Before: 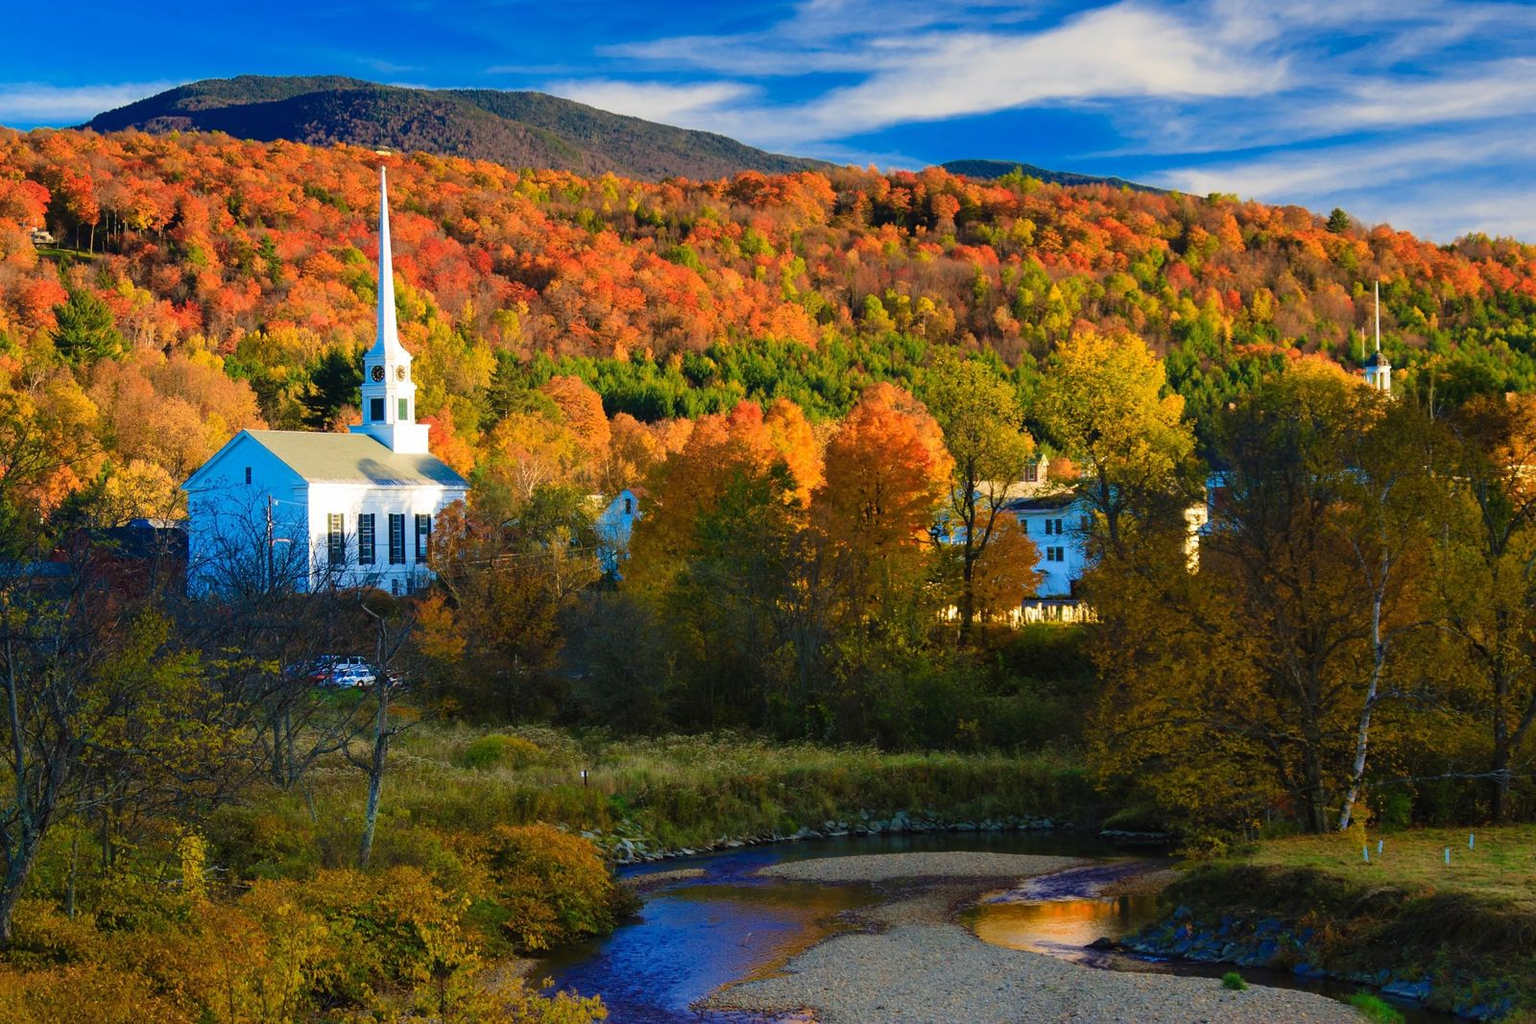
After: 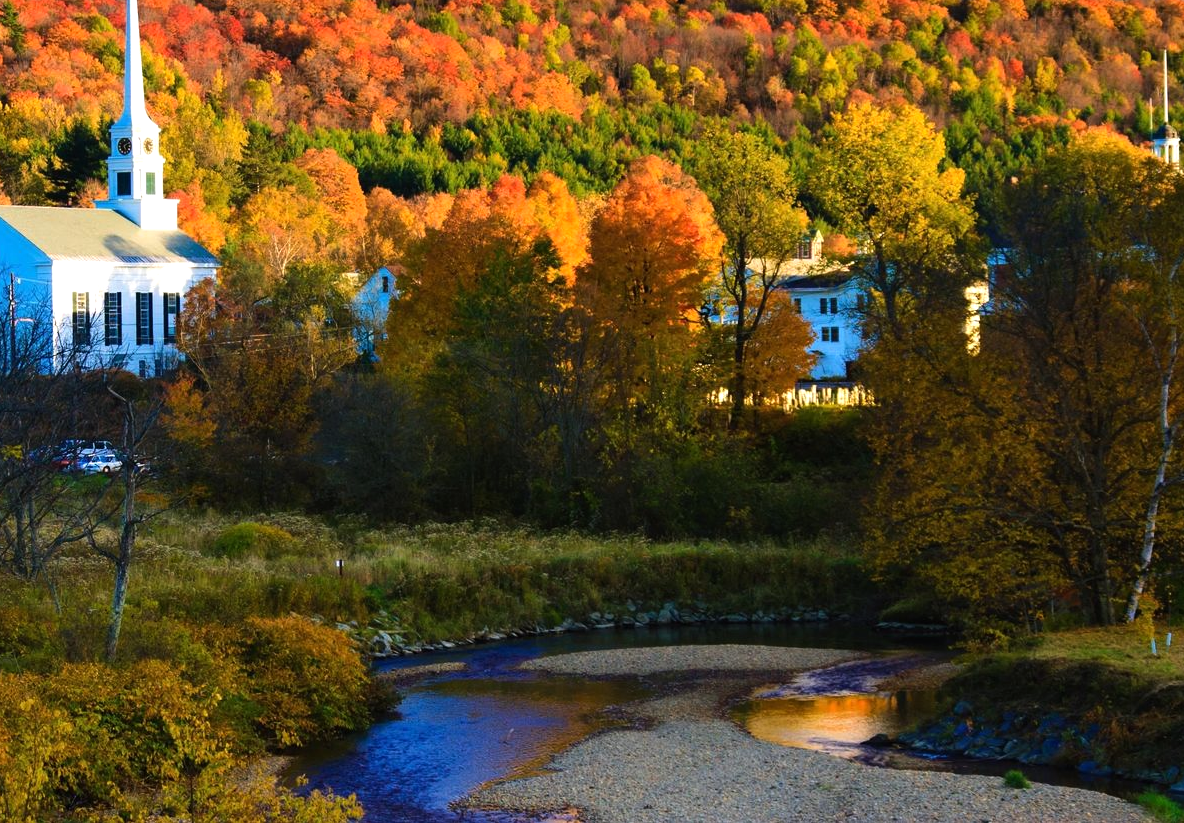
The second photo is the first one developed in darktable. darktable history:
tone equalizer: -8 EV -0.417 EV, -7 EV -0.389 EV, -6 EV -0.333 EV, -5 EV -0.222 EV, -3 EV 0.222 EV, -2 EV 0.333 EV, -1 EV 0.389 EV, +0 EV 0.417 EV, edges refinement/feathering 500, mask exposure compensation -1.57 EV, preserve details no
white balance: red 1.004, blue 1.024
crop: left 16.871%, top 22.857%, right 9.116%
